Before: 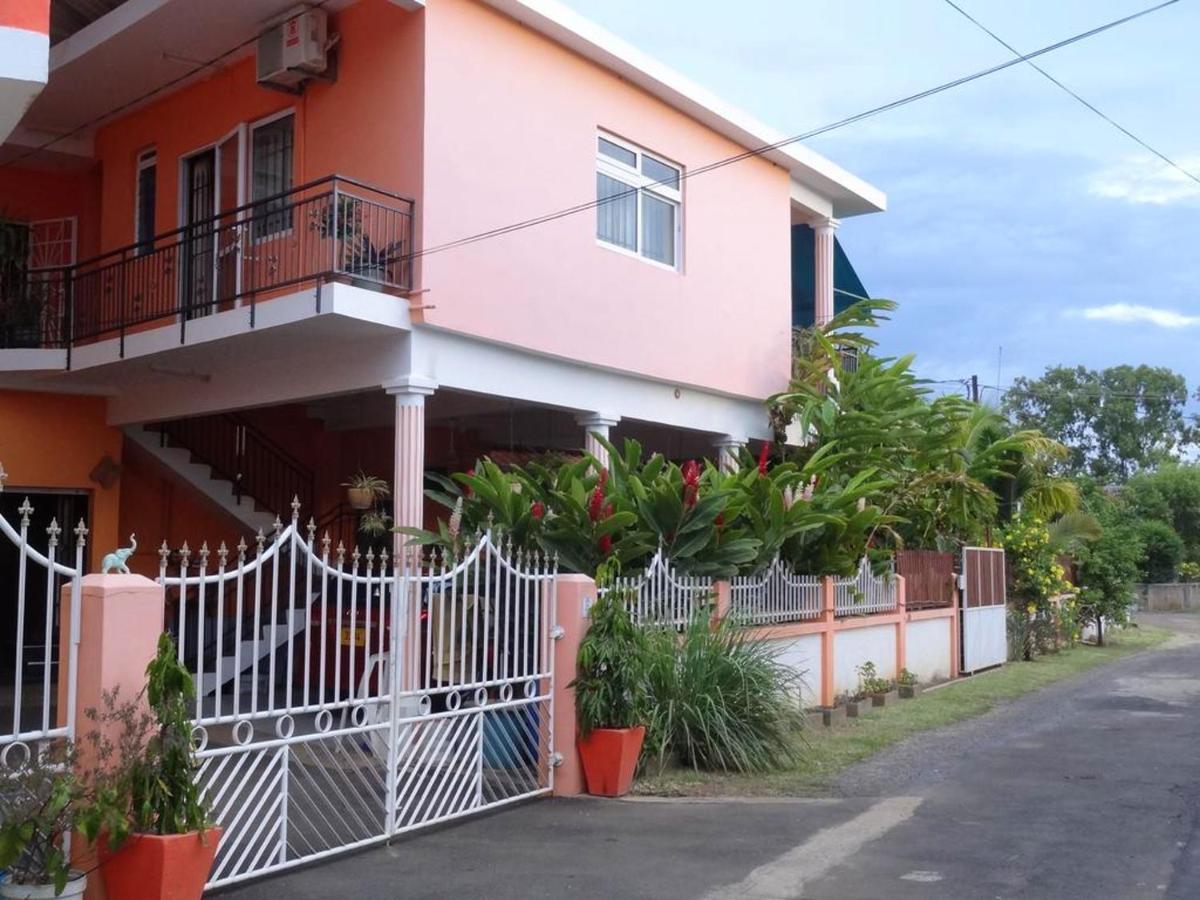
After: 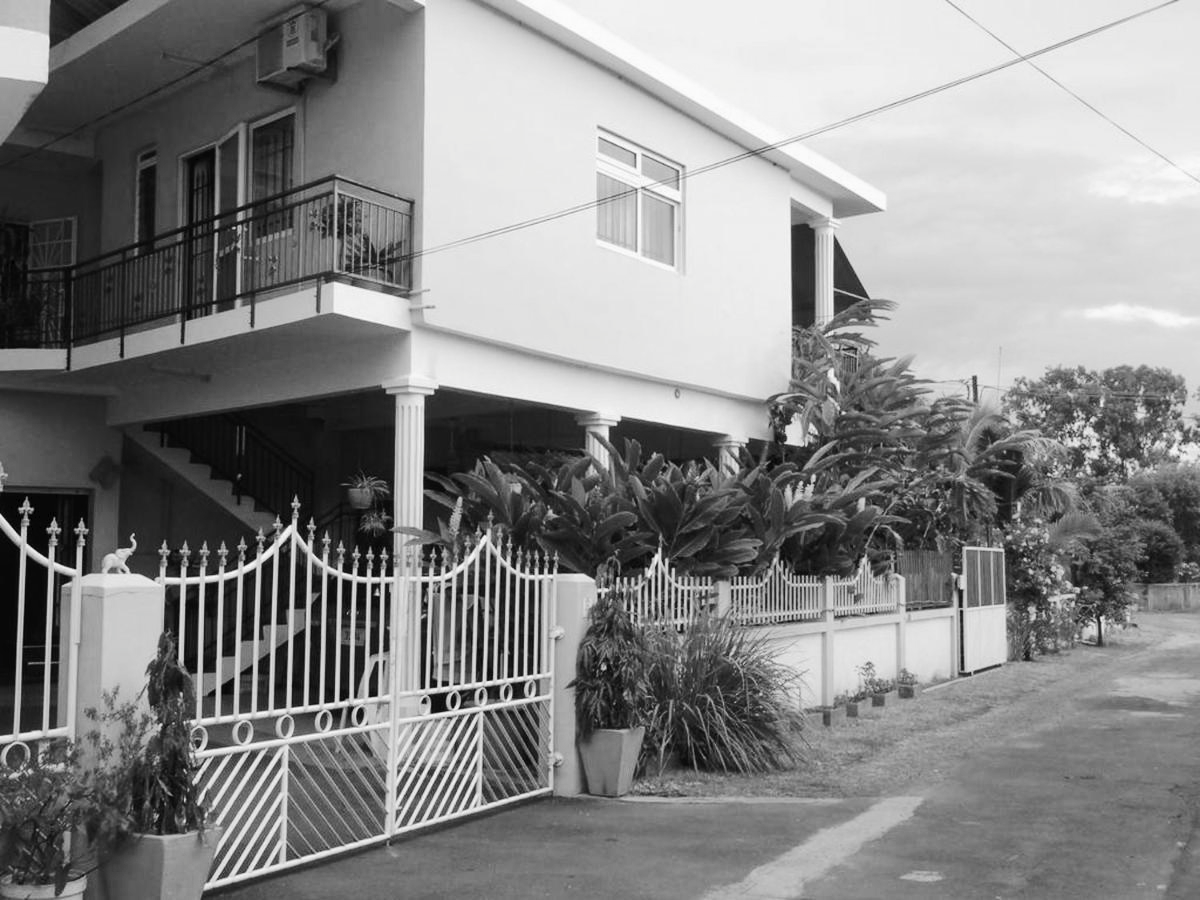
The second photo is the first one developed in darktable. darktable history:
tone curve: curves: ch0 [(0, 0) (0.003, 0.019) (0.011, 0.022) (0.025, 0.029) (0.044, 0.041) (0.069, 0.06) (0.1, 0.09) (0.136, 0.123) (0.177, 0.163) (0.224, 0.206) (0.277, 0.268) (0.335, 0.35) (0.399, 0.436) (0.468, 0.526) (0.543, 0.624) (0.623, 0.713) (0.709, 0.779) (0.801, 0.845) (0.898, 0.912) (1, 1)], preserve colors none
color look up table: target L [96.54, 88.12, 82.41, 77.34, 71.84, 64.74, 63.98, 51.49, 58.12, 48.04, 41.55, 32.1, 200.28, 83.12, 78.43, 75.15, 75.88, 59.41, 64.74, 63.22, 64.74, 48.57, 48.84, 46.43, 20.79, 25.02, 86.7, 83.12, 78.8, 74.42, 72.21, 61.7, 58.64, 46.43, 54.76, 47.5, 53.09, 45.63, 38.86, 25.76, 13.55, 9.263, 7.739, 4.315, 87.41, 74.78, 64.74, 40.73, 29.14], target a [-0.001, -0.001, -0.002, -0.001, 0, 0, 0, 0.001, 0.001, 0.001, 0, 0.001, 0, -0.001, 0, -0.001, -0.002, 0, 0, -0.001, 0, 0.001, 0.001, 0, 0, 0.001, -0.001 ×5, 0 ×4, 0.001 ×4, 0 ×5, -0.001, 0, 0, 0, 0.001], target b [0.023, 0.022, 0.022, 0.002 ×4, -0.004, -0.004, -0.004, 0.001, -0.005, 0, 0.001, 0.001, 0.002, 0.022, 0.002, 0.002, 0.02, 0.002, -0.004, -0.003, 0.001, 0.006, -0.003, 0.022, 0.001, 0.002, 0.021, 0.002, 0.002, -0.004, 0.001, 0.002, -0.004, -0.002, -0.003, -0.006, -0.001, -0.002, 0, 0, 0, 0.001, 0.001, 0.002, -0.003, -0.003], num patches 49
